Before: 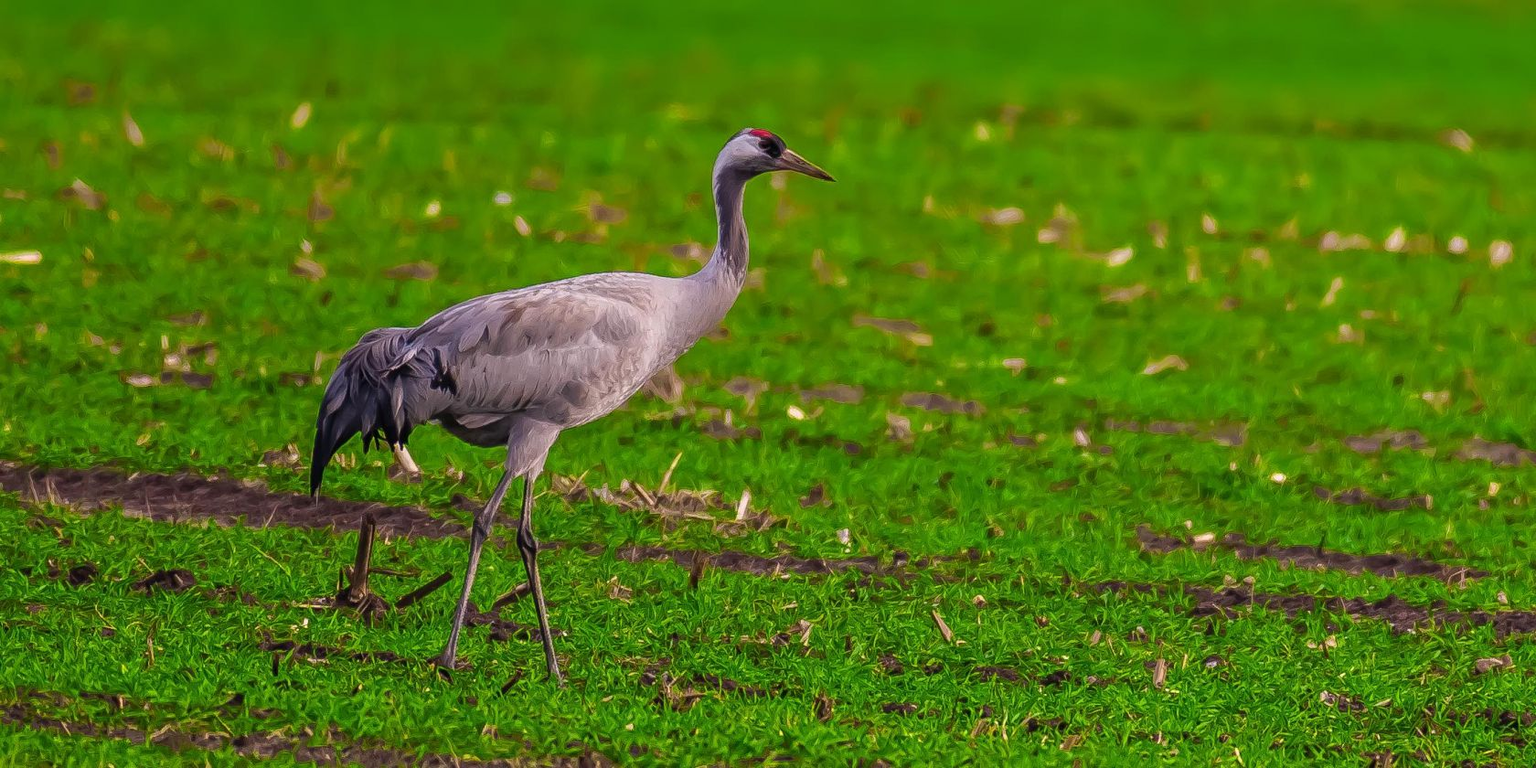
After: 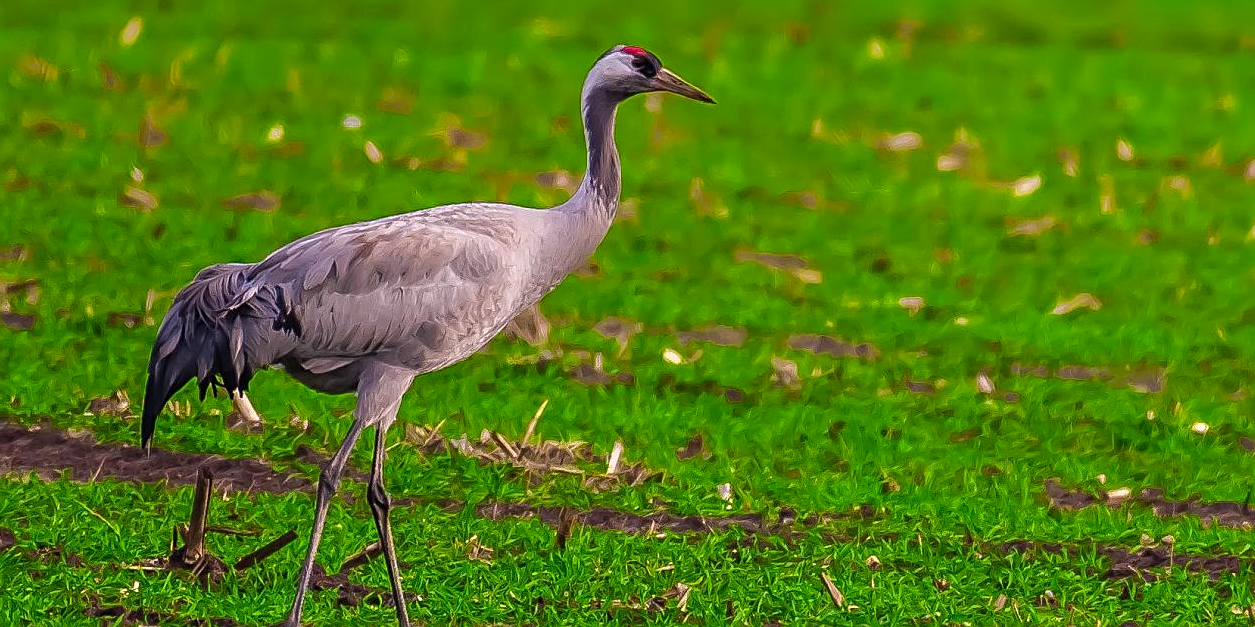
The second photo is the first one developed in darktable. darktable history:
crop and rotate: left 11.831%, top 11.346%, right 13.429%, bottom 13.899%
exposure: exposure 0.128 EV, compensate highlight preservation false
sharpen: on, module defaults
rgb levels: preserve colors max RGB
contrast brightness saturation: saturation 0.1
